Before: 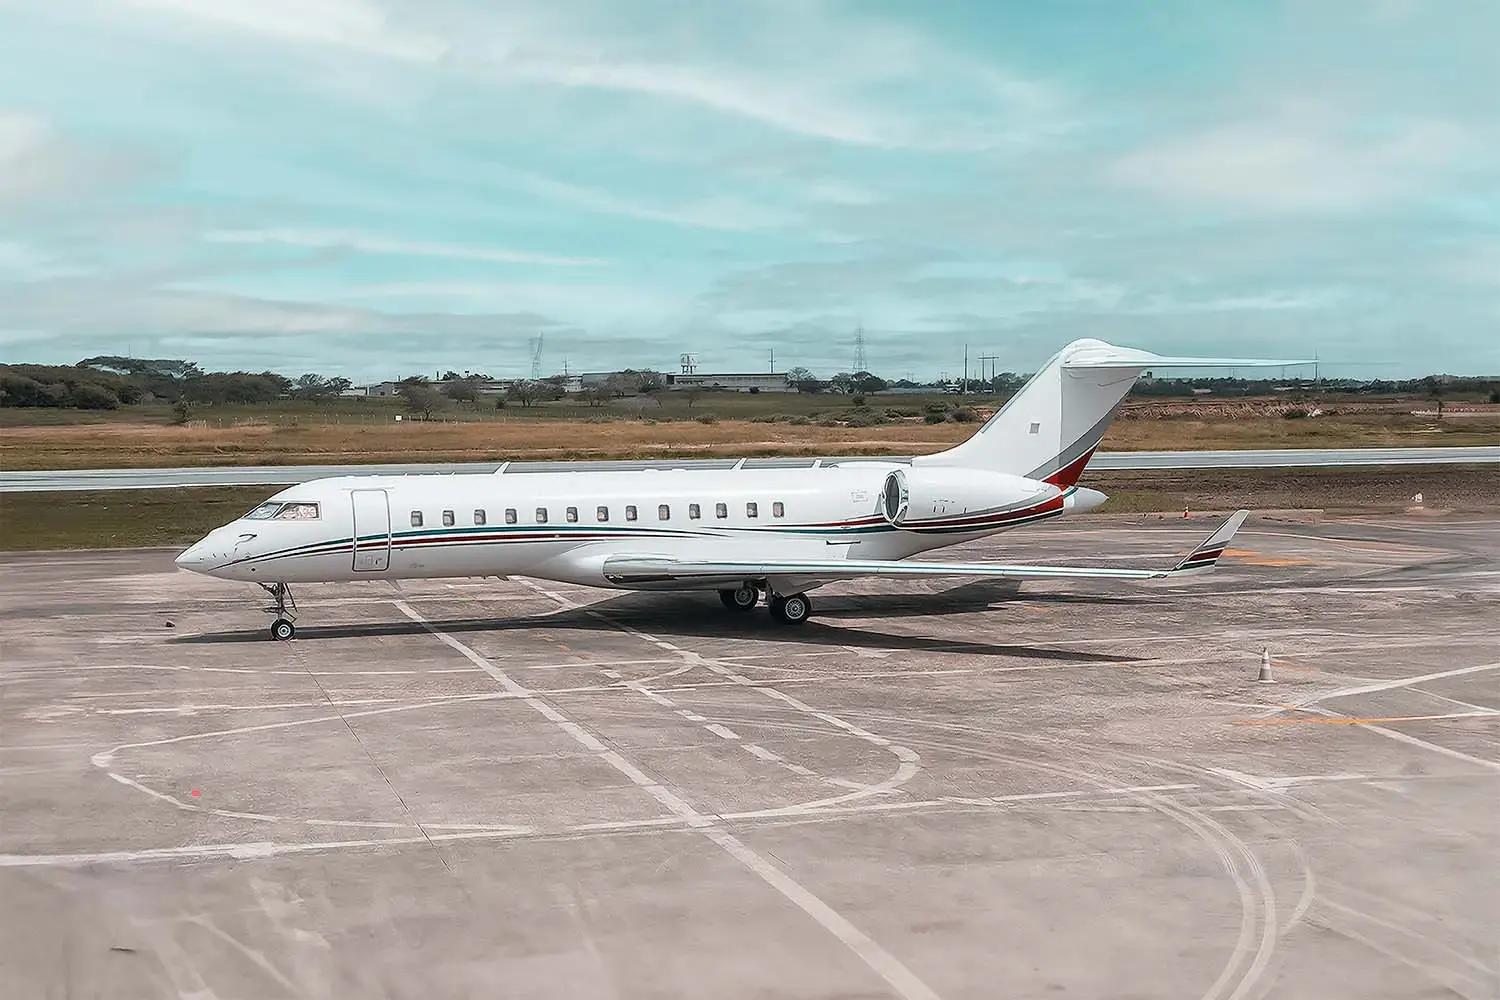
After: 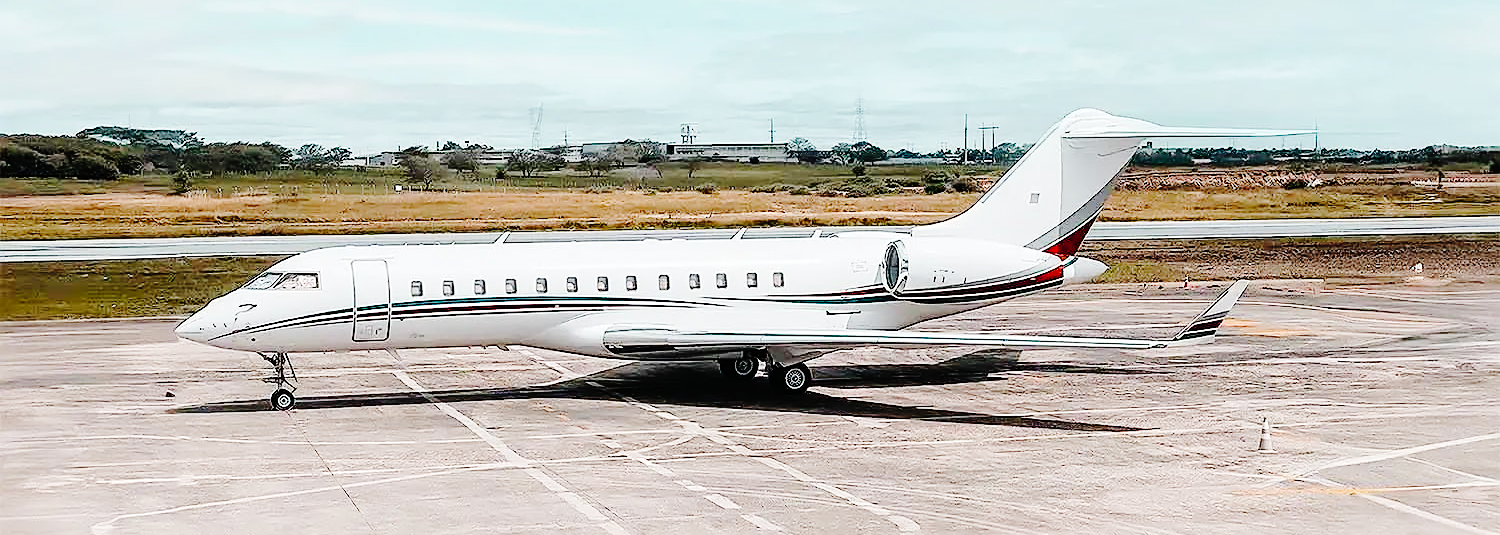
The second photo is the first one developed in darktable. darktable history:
base curve: curves: ch0 [(0, 0) (0.036, 0.01) (0.123, 0.254) (0.258, 0.504) (0.507, 0.748) (1, 1)], preserve colors none
crop and rotate: top 23.043%, bottom 23.437%
contrast brightness saturation: contrast 0.05, brightness 0.06, saturation 0.01
sharpen: amount 0.478
